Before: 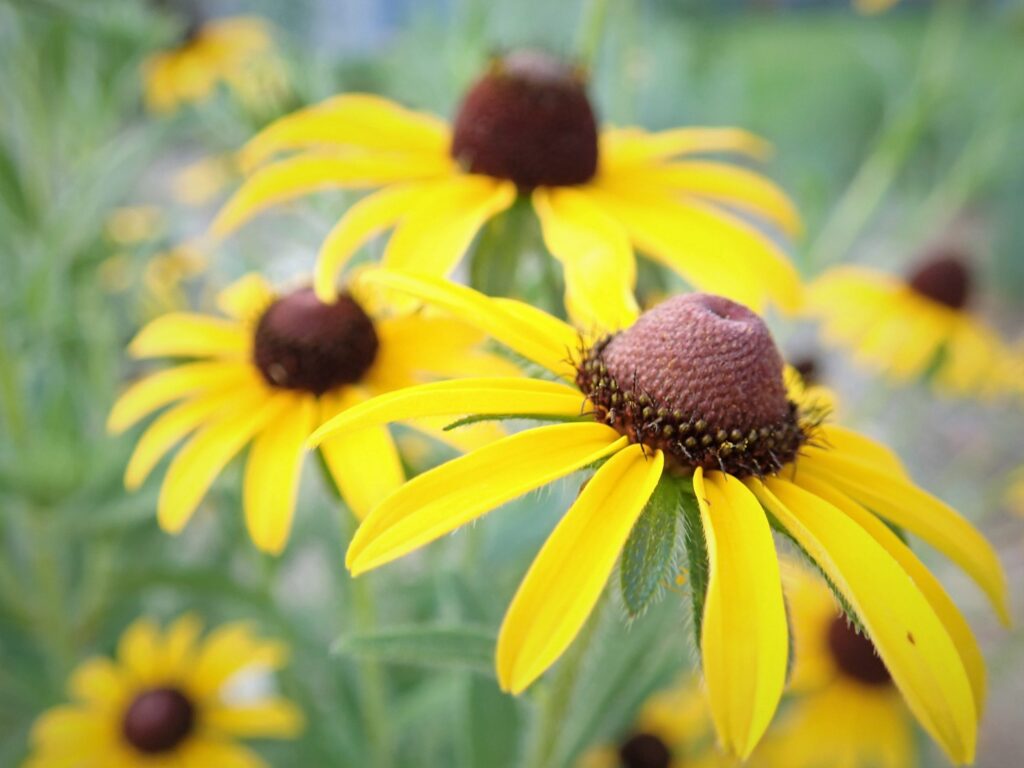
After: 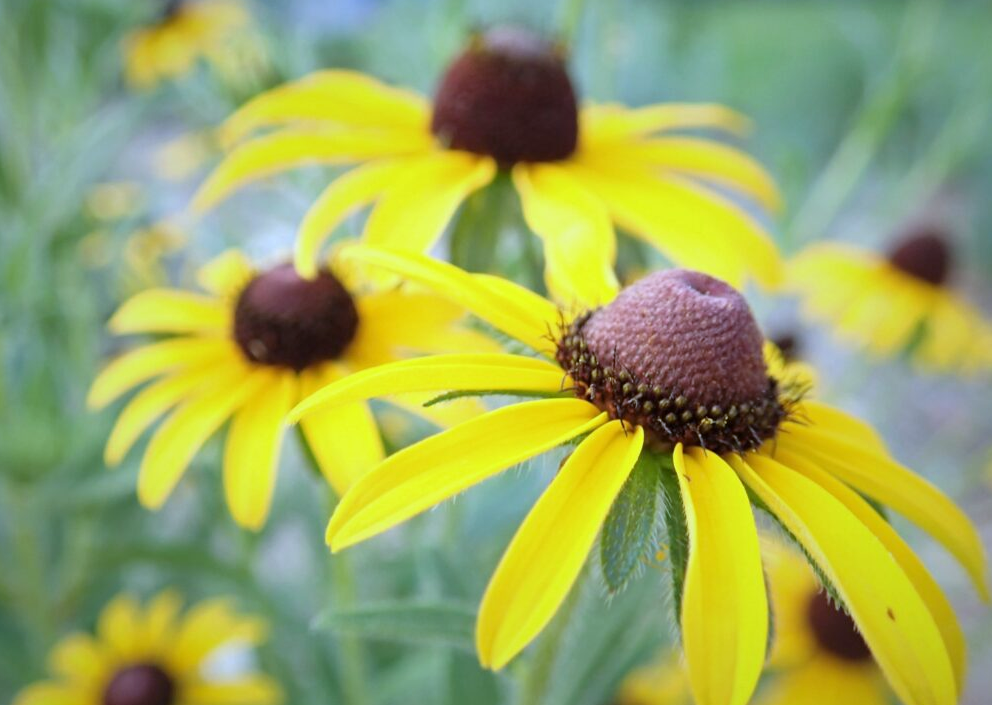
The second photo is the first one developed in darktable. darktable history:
white balance: red 0.926, green 1.003, blue 1.133
crop: left 1.964%, top 3.251%, right 1.122%, bottom 4.933%
